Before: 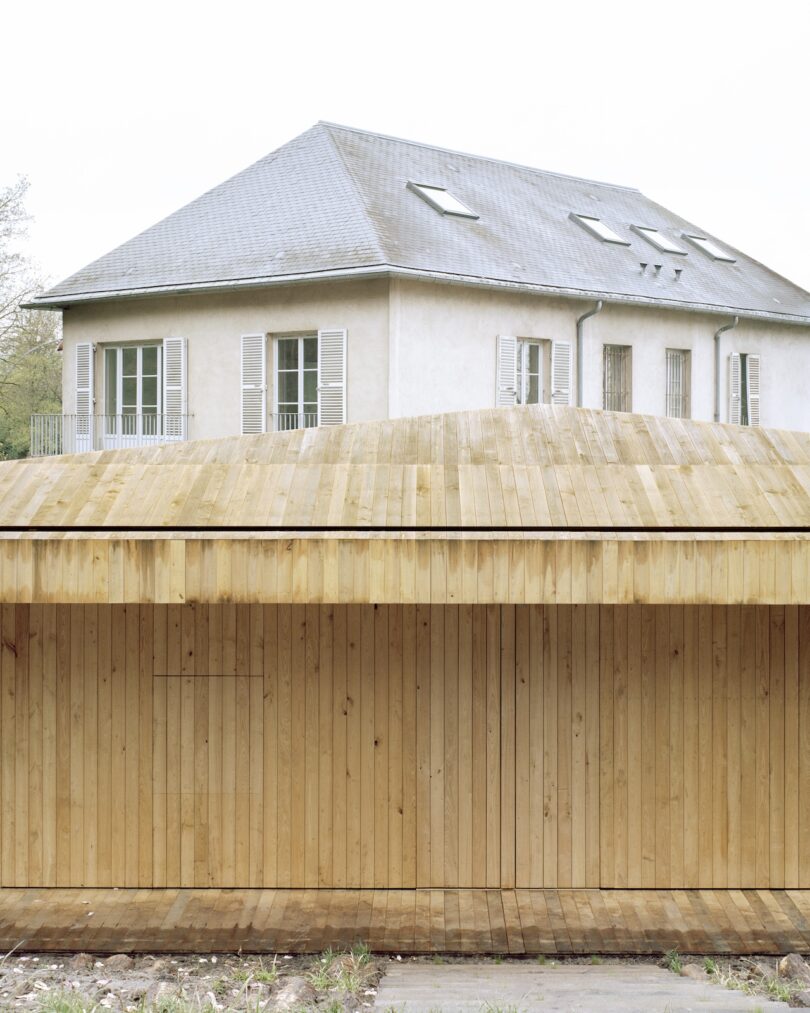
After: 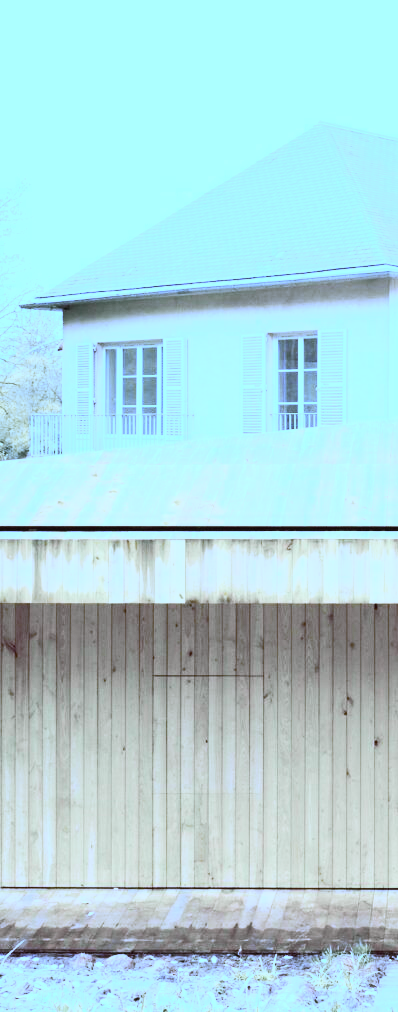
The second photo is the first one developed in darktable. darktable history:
crop and rotate: left 0%, top 0%, right 50.845%
tone equalizer: on, module defaults
tone curve: curves: ch0 [(0, 0.026) (0.172, 0.194) (0.398, 0.437) (0.469, 0.544) (0.612, 0.741) (0.845, 0.926) (1, 0.968)]; ch1 [(0, 0) (0.437, 0.453) (0.472, 0.467) (0.502, 0.502) (0.531, 0.537) (0.574, 0.583) (0.617, 0.64) (0.699, 0.749) (0.859, 0.919) (1, 1)]; ch2 [(0, 0) (0.33, 0.301) (0.421, 0.443) (0.476, 0.502) (0.511, 0.504) (0.553, 0.55) (0.595, 0.586) (0.664, 0.664) (1, 1)], color space Lab, independent channels, preserve colors none
white balance: red 0.766, blue 1.537
exposure: black level correction 0, exposure 0.7 EV, compensate exposure bias true, compensate highlight preservation false
